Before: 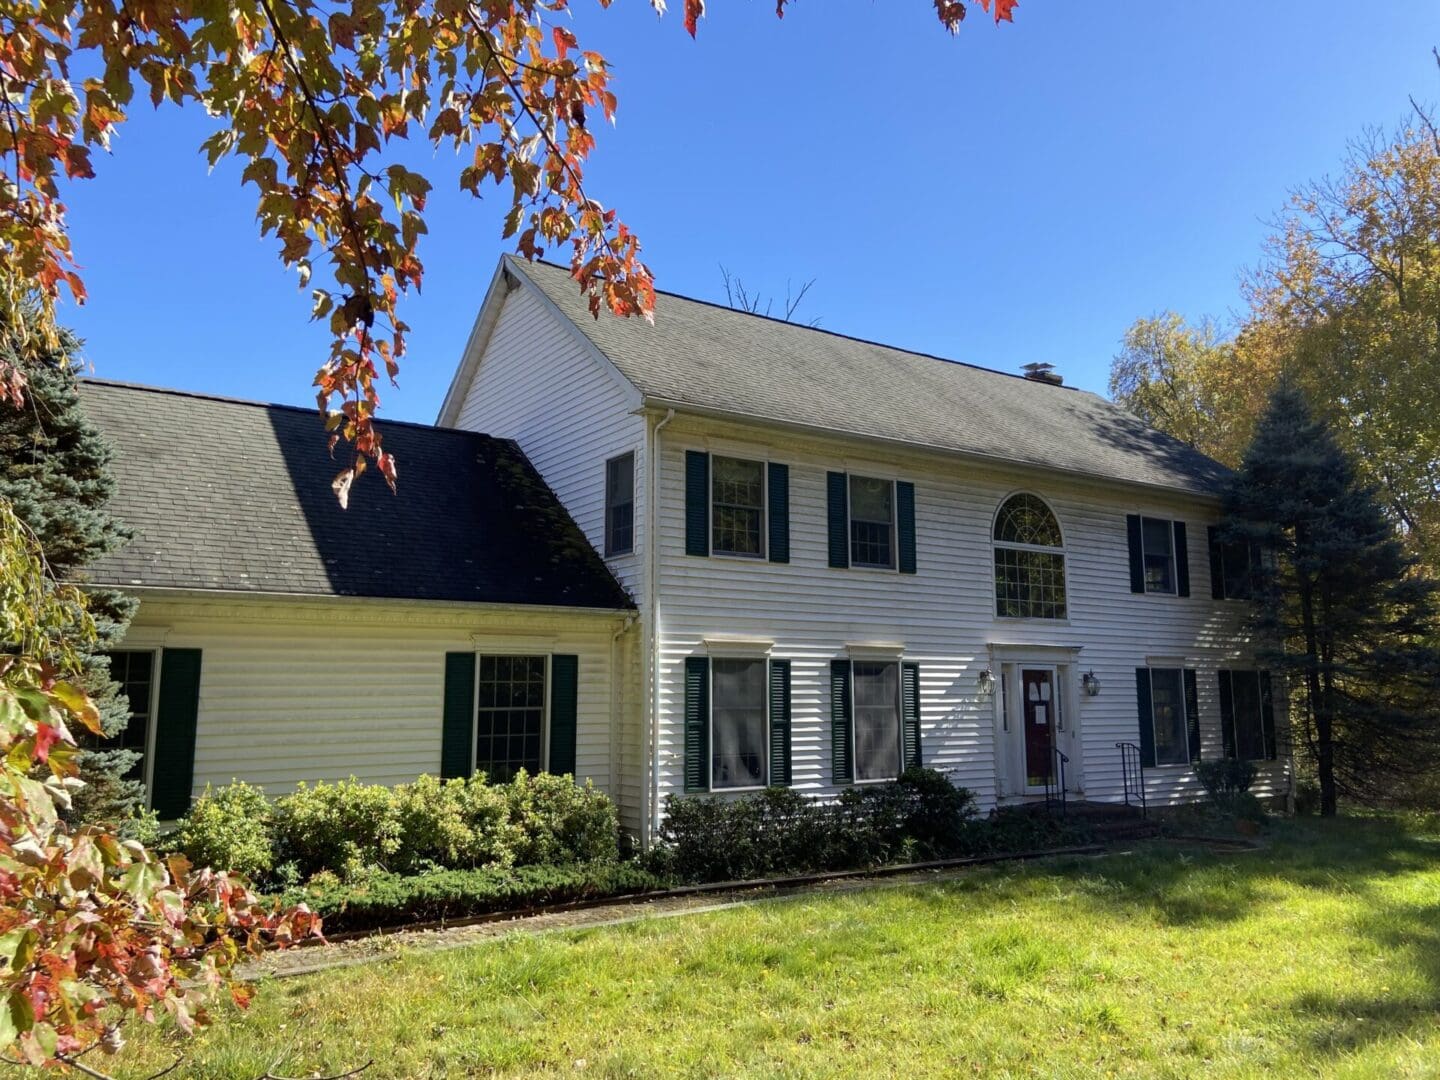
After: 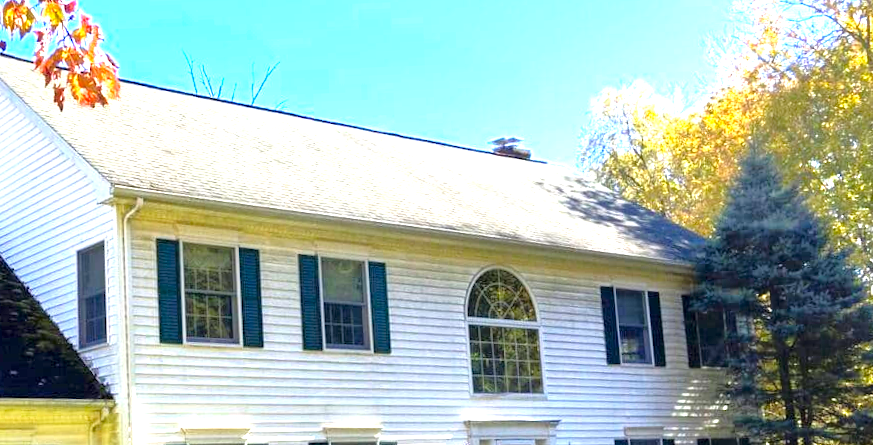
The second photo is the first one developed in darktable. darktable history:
rotate and perspective: rotation -2.12°, lens shift (vertical) 0.009, lens shift (horizontal) -0.008, automatic cropping original format, crop left 0.036, crop right 0.964, crop top 0.05, crop bottom 0.959
crop: left 36.005%, top 18.293%, right 0.31%, bottom 38.444%
tone equalizer: -8 EV 0.001 EV, -7 EV -0.004 EV, -6 EV 0.009 EV, -5 EV 0.032 EV, -4 EV 0.276 EV, -3 EV 0.644 EV, -2 EV 0.584 EV, -1 EV 0.187 EV, +0 EV 0.024 EV
color balance rgb: perceptual saturation grading › global saturation 25%, global vibrance 20%
exposure: exposure 2.04 EV, compensate highlight preservation false
